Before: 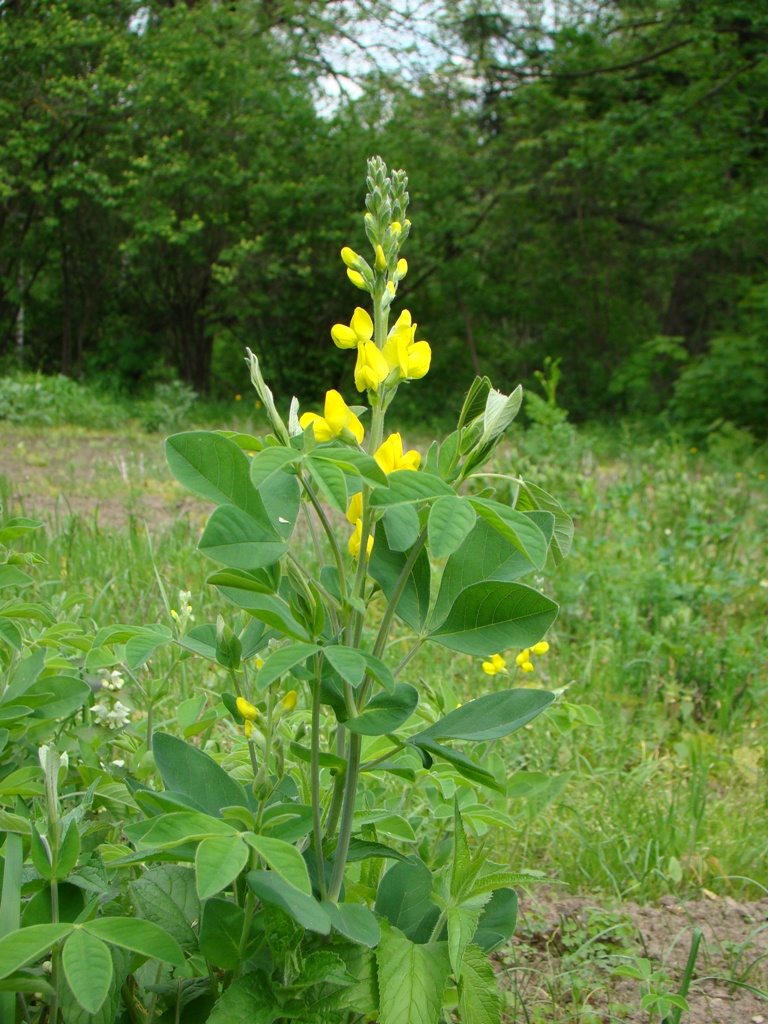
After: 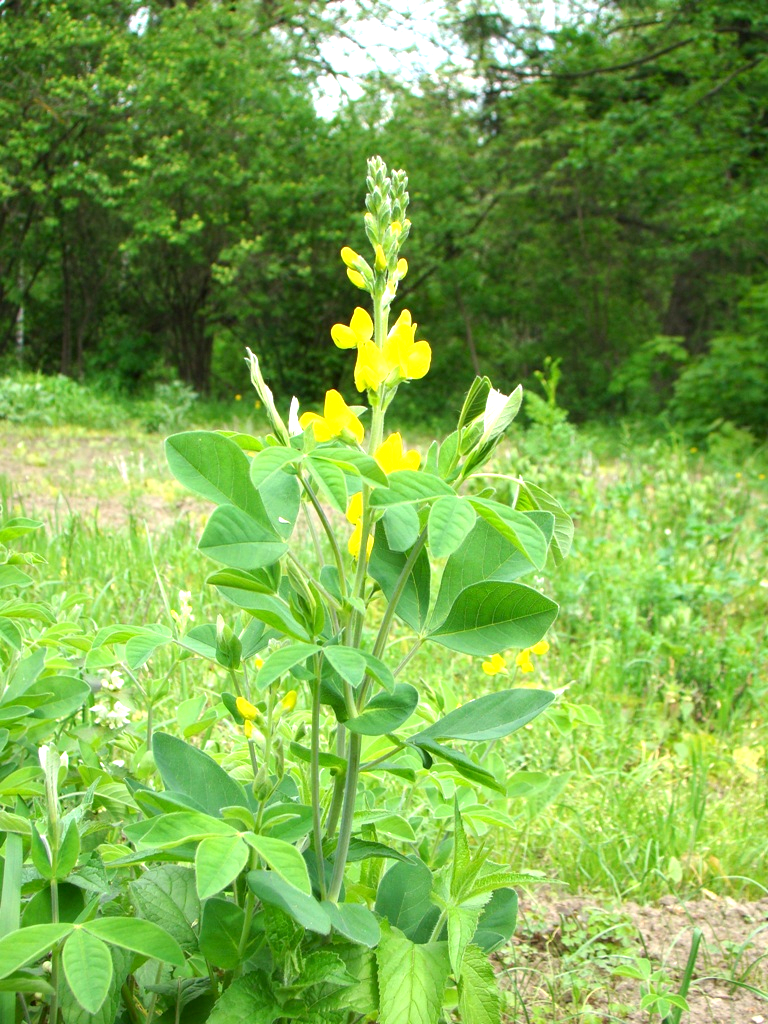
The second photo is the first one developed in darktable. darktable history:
exposure: black level correction 0.001, exposure 1.13 EV, compensate highlight preservation false
